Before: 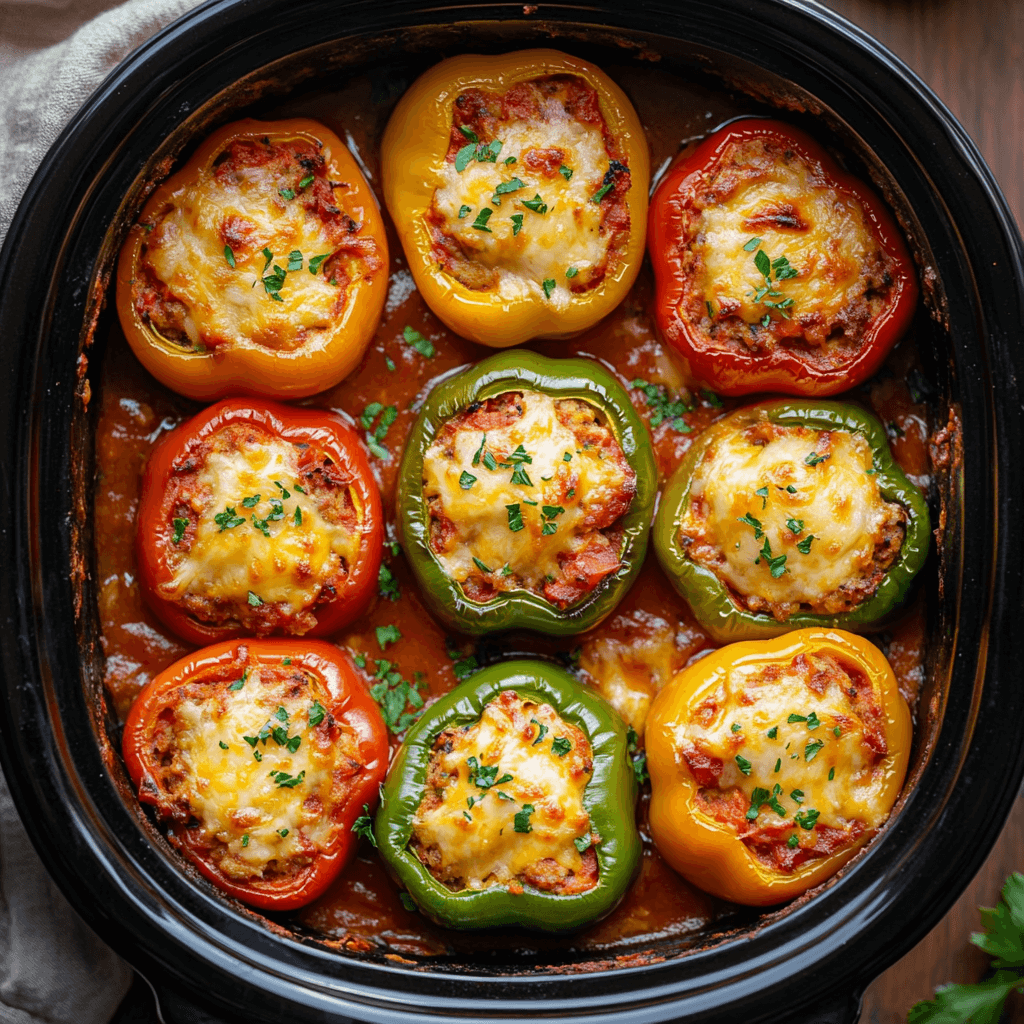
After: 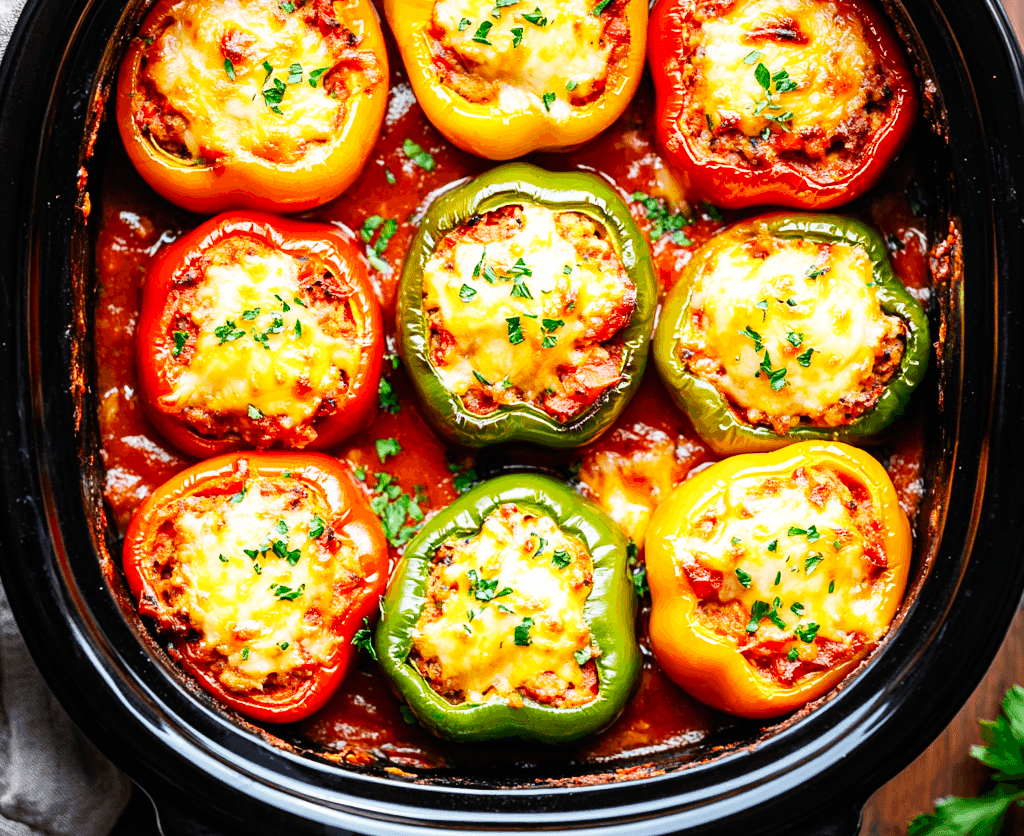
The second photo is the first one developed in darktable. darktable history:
crop and rotate: top 18.295%
base curve: curves: ch0 [(0, 0) (0.007, 0.004) (0.027, 0.03) (0.046, 0.07) (0.207, 0.54) (0.442, 0.872) (0.673, 0.972) (1, 1)], preserve colors none
